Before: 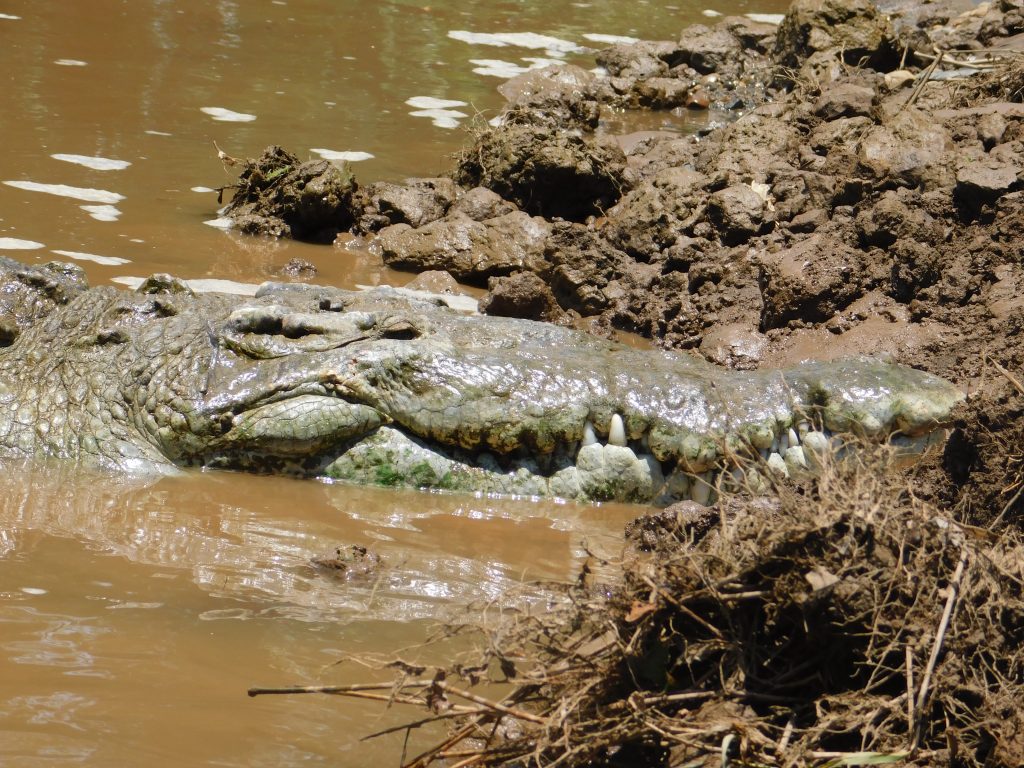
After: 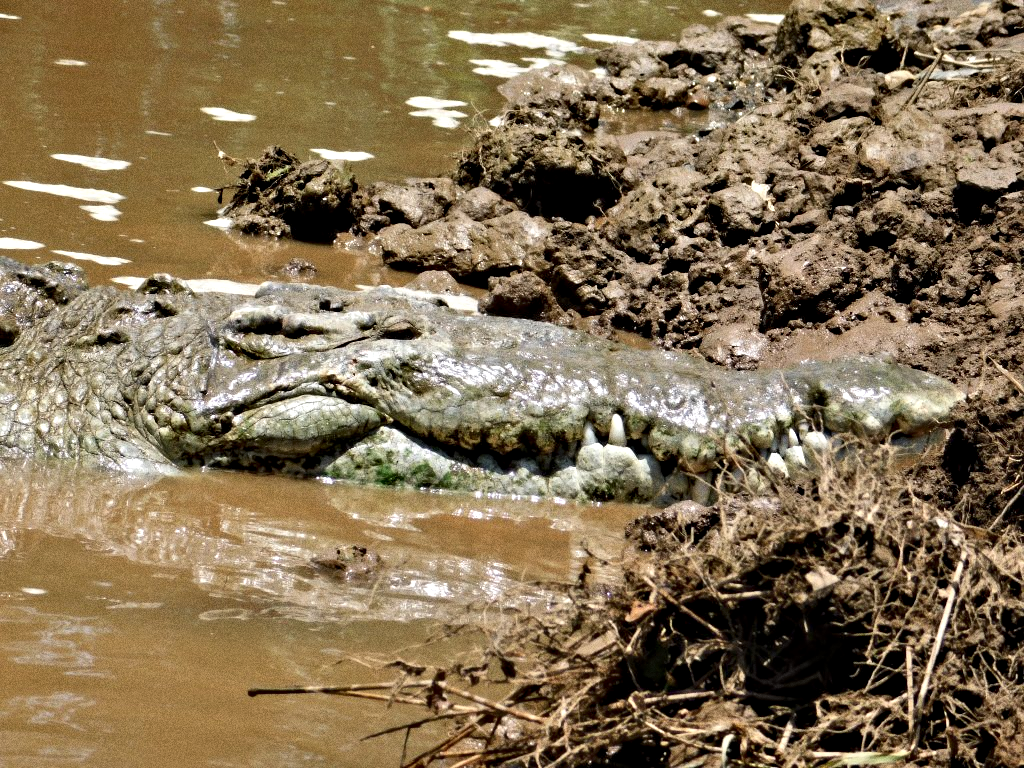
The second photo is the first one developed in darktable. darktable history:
contrast equalizer: y [[0.511, 0.558, 0.631, 0.632, 0.559, 0.512], [0.5 ×6], [0.507, 0.559, 0.627, 0.644, 0.647, 0.647], [0 ×6], [0 ×6]]
grain: coarseness 9.61 ISO, strength 35.62%
